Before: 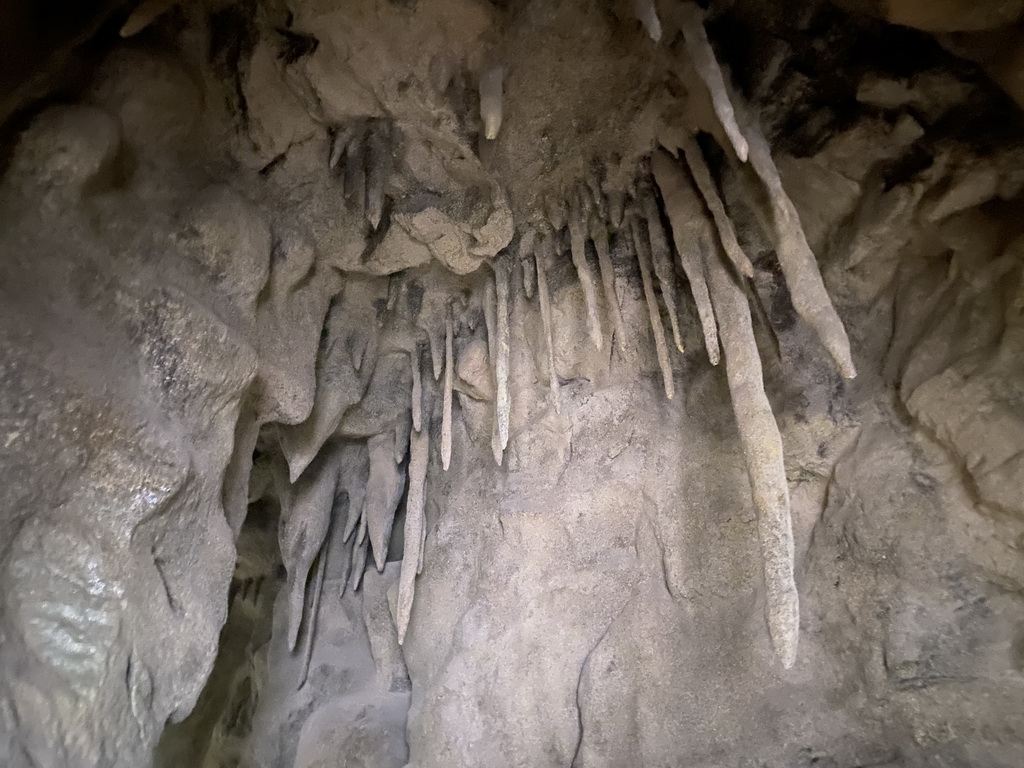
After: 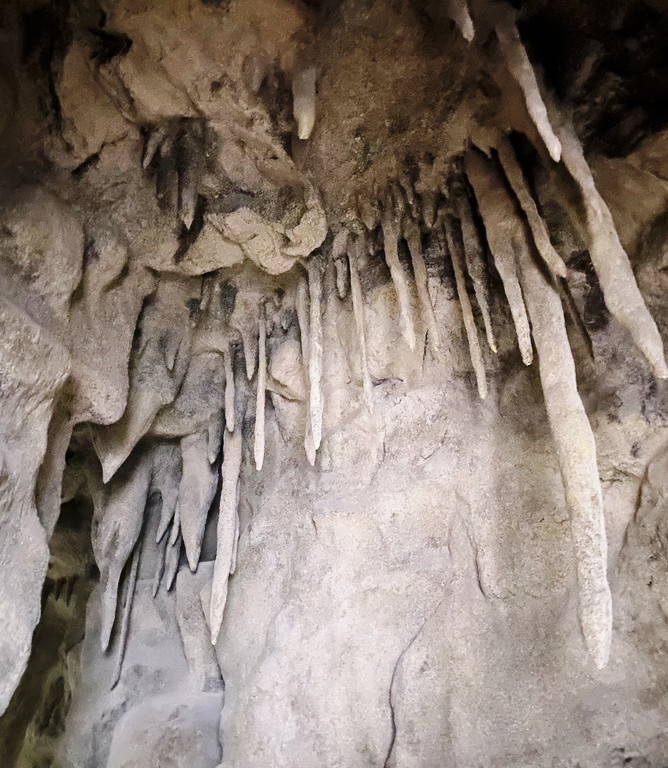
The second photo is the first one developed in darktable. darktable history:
base curve: curves: ch0 [(0, 0) (0.036, 0.025) (0.121, 0.166) (0.206, 0.329) (0.605, 0.79) (1, 1)], preserve colors none
shadows and highlights: shadows 37.49, highlights -27.19, soften with gaussian
contrast brightness saturation: saturation -0.154
crop and rotate: left 18.345%, right 16.332%
